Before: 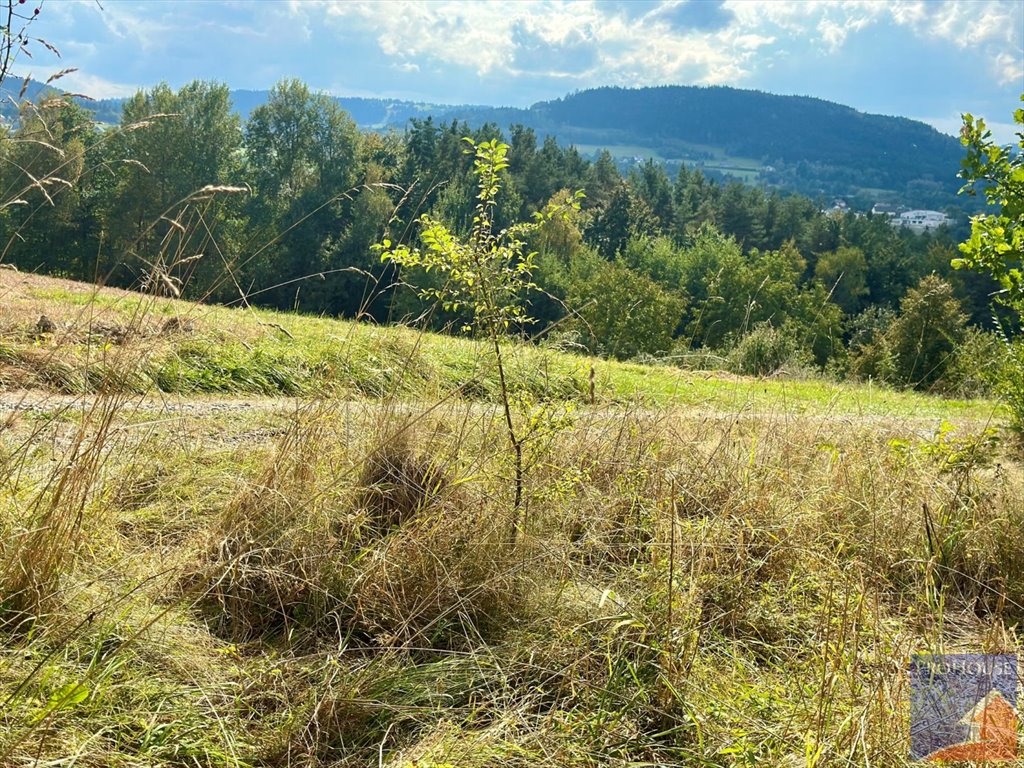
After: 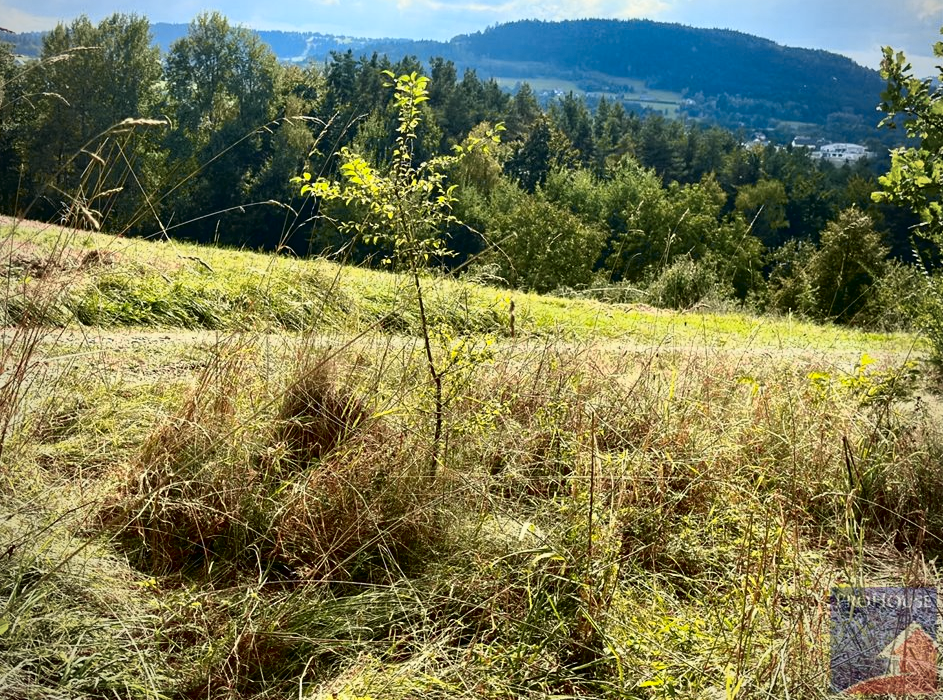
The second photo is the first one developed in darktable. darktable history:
contrast brightness saturation: contrast 0.117, brightness -0.117, saturation 0.205
tone curve: curves: ch0 [(0, 0) (0.105, 0.068) (0.181, 0.185) (0.28, 0.291) (0.384, 0.404) (0.485, 0.531) (0.638, 0.681) (0.795, 0.879) (1, 0.977)]; ch1 [(0, 0) (0.161, 0.092) (0.35, 0.33) (0.379, 0.401) (0.456, 0.469) (0.504, 0.5) (0.512, 0.514) (0.58, 0.597) (0.635, 0.646) (1, 1)]; ch2 [(0, 0) (0.371, 0.362) (0.437, 0.437) (0.5, 0.5) (0.53, 0.523) (0.56, 0.58) (0.622, 0.606) (1, 1)], color space Lab, independent channels, preserve colors none
crop and rotate: left 7.814%, top 8.769%
vignetting: fall-off radius 61.13%
